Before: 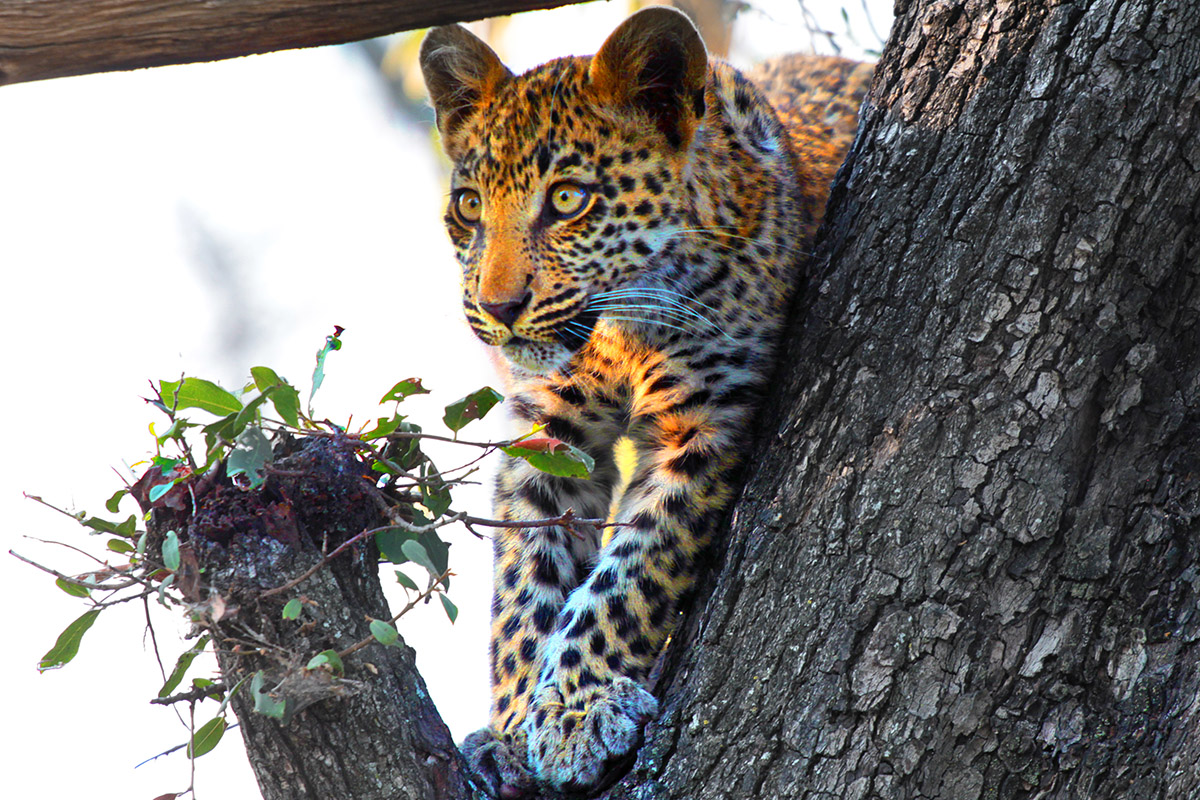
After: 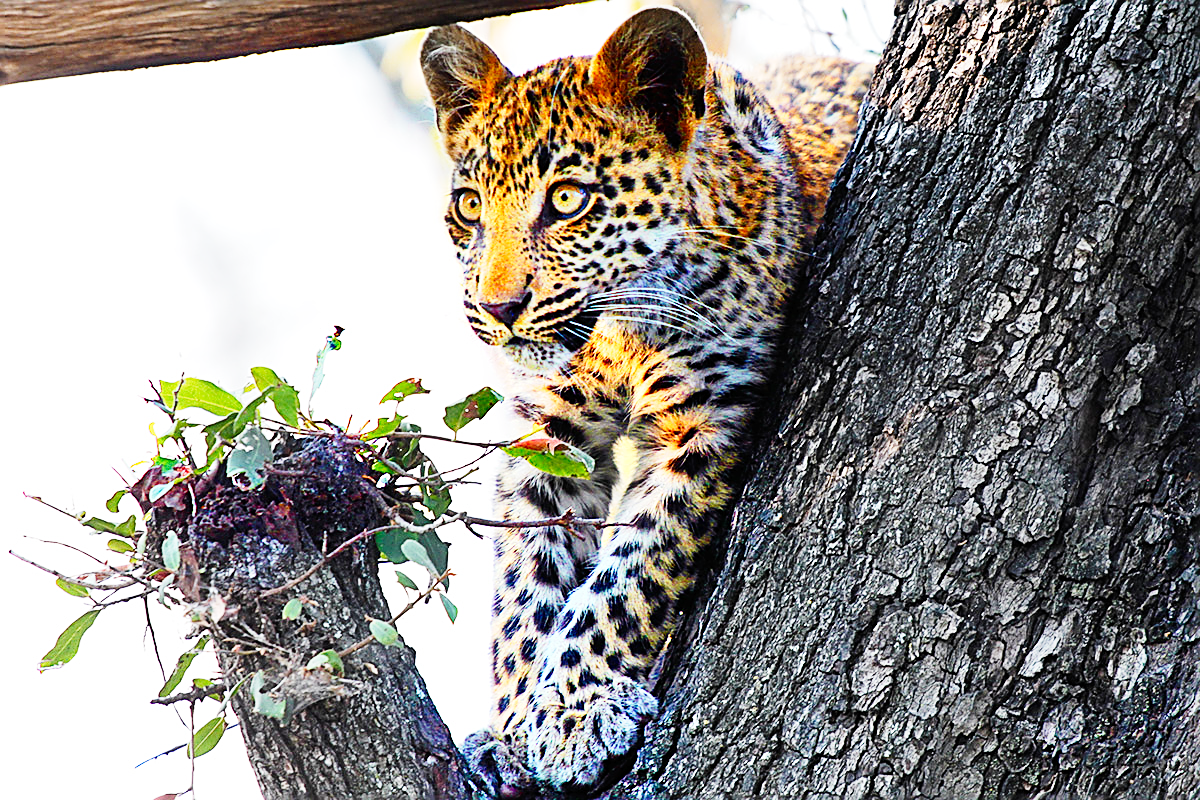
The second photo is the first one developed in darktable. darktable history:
base curve: curves: ch0 [(0, 0) (0, 0.001) (0.001, 0.001) (0.004, 0.002) (0.007, 0.004) (0.015, 0.013) (0.033, 0.045) (0.052, 0.096) (0.075, 0.17) (0.099, 0.241) (0.163, 0.42) (0.219, 0.55) (0.259, 0.616) (0.327, 0.722) (0.365, 0.765) (0.522, 0.873) (0.547, 0.881) (0.689, 0.919) (0.826, 0.952) (1, 1)], preserve colors none
sharpen: amount 0.901
